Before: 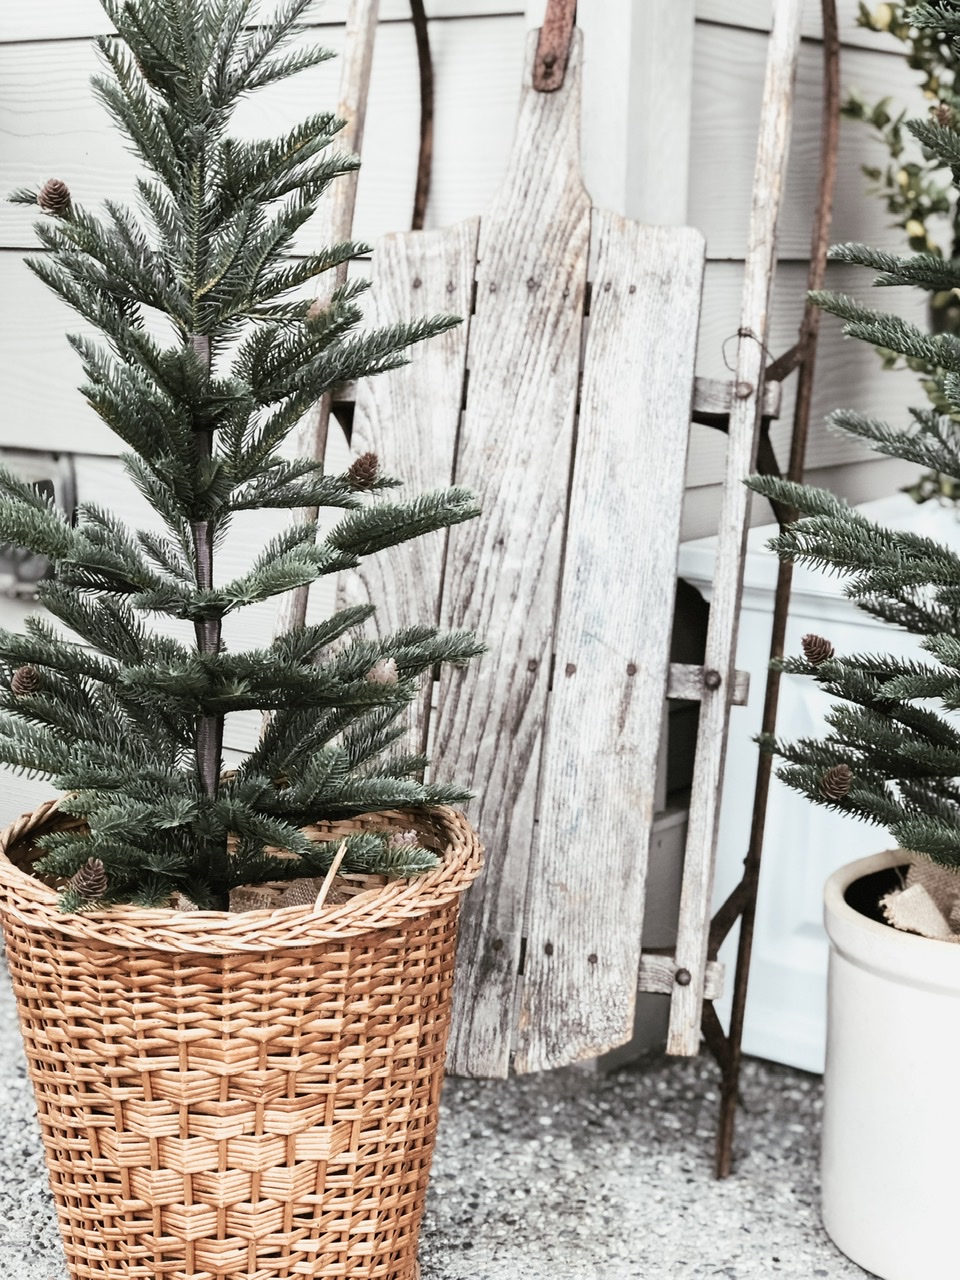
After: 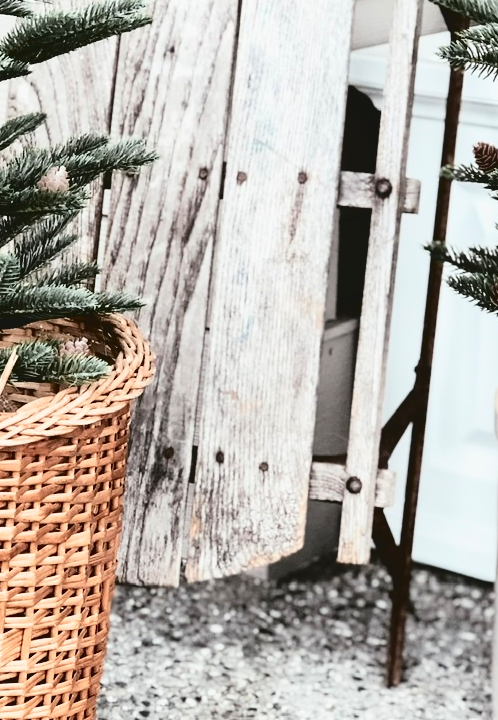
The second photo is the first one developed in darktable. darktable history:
tone curve: curves: ch0 [(0, 0) (0.003, 0.068) (0.011, 0.068) (0.025, 0.068) (0.044, 0.068) (0.069, 0.072) (0.1, 0.072) (0.136, 0.077) (0.177, 0.095) (0.224, 0.126) (0.277, 0.2) (0.335, 0.3) (0.399, 0.407) (0.468, 0.52) (0.543, 0.624) (0.623, 0.721) (0.709, 0.811) (0.801, 0.88) (0.898, 0.942) (1, 1)], color space Lab, independent channels, preserve colors none
crop: left 34.362%, top 38.513%, right 13.734%, bottom 5.233%
